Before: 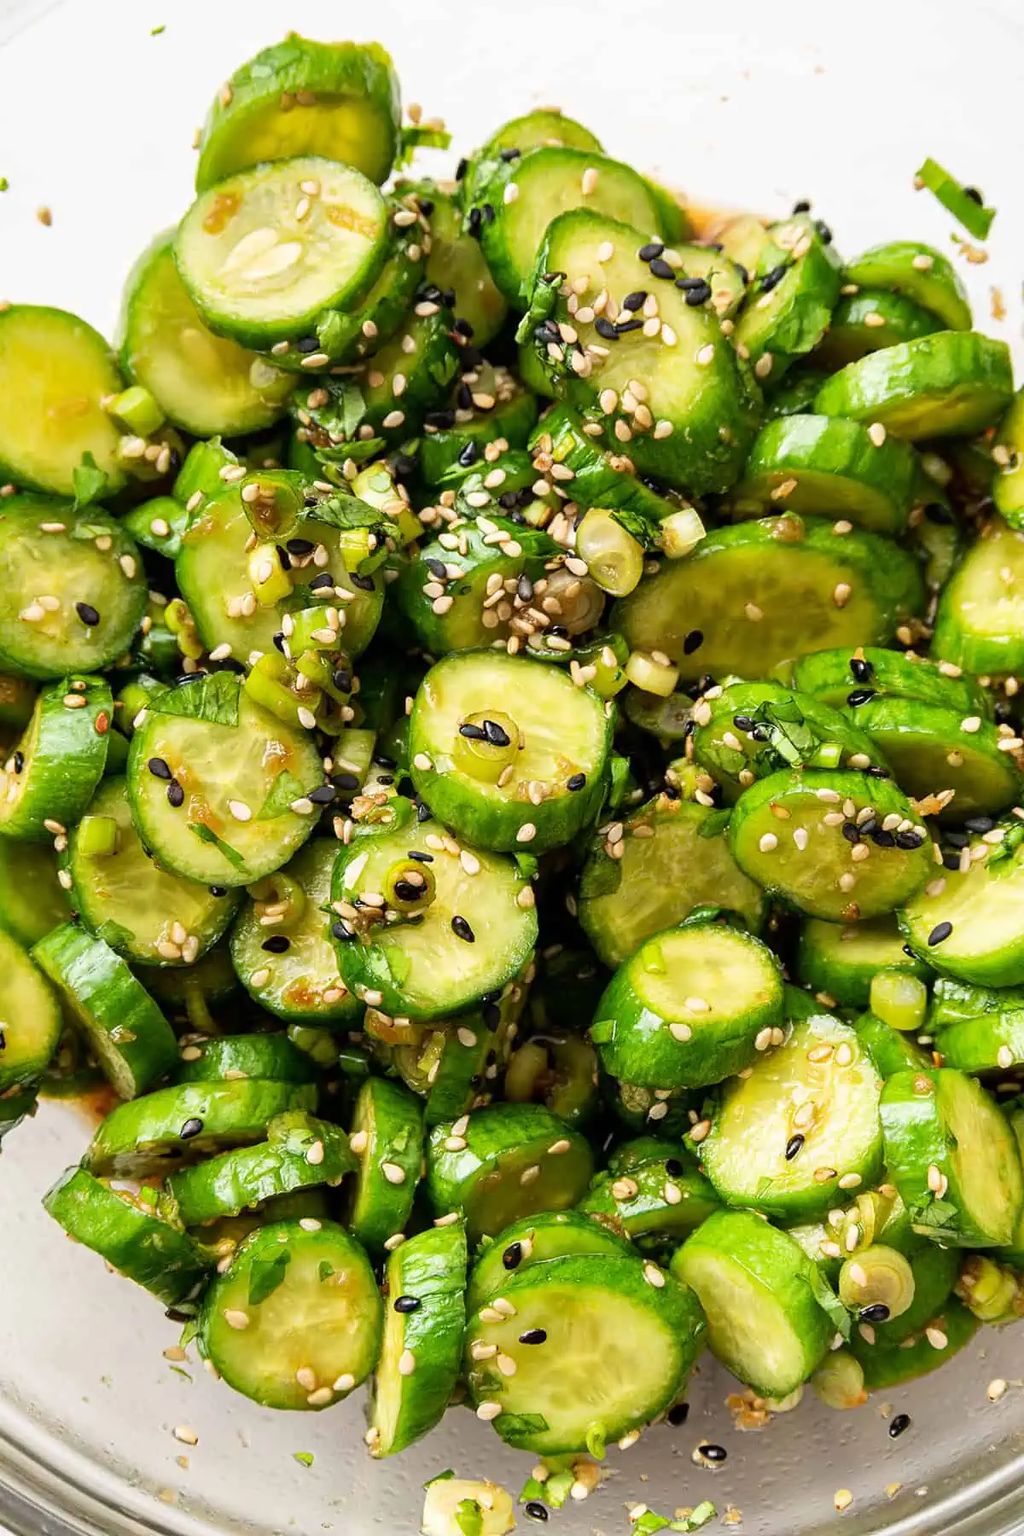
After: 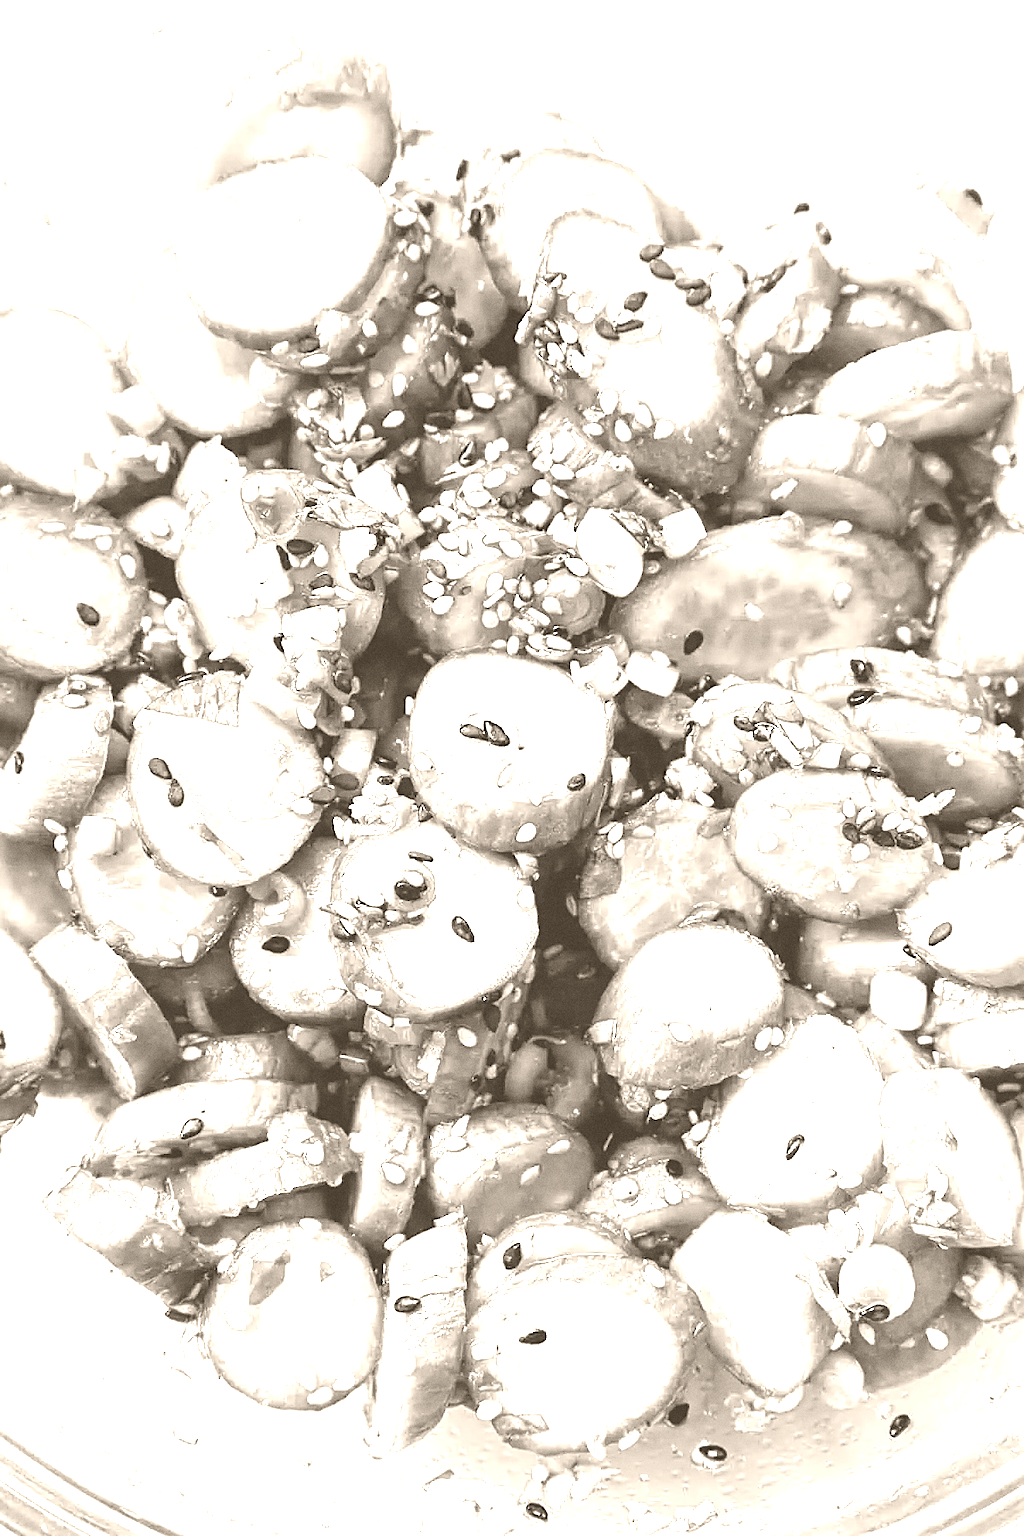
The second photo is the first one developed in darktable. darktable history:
white balance: red 0.98, blue 1.034
sharpen: on, module defaults
grain: on, module defaults
exposure: black level correction 0, exposure 0.68 EV, compensate exposure bias true, compensate highlight preservation false
local contrast: highlights 100%, shadows 100%, detail 120%, midtone range 0.2
colorize: hue 34.49°, saturation 35.33%, source mix 100%, version 1
